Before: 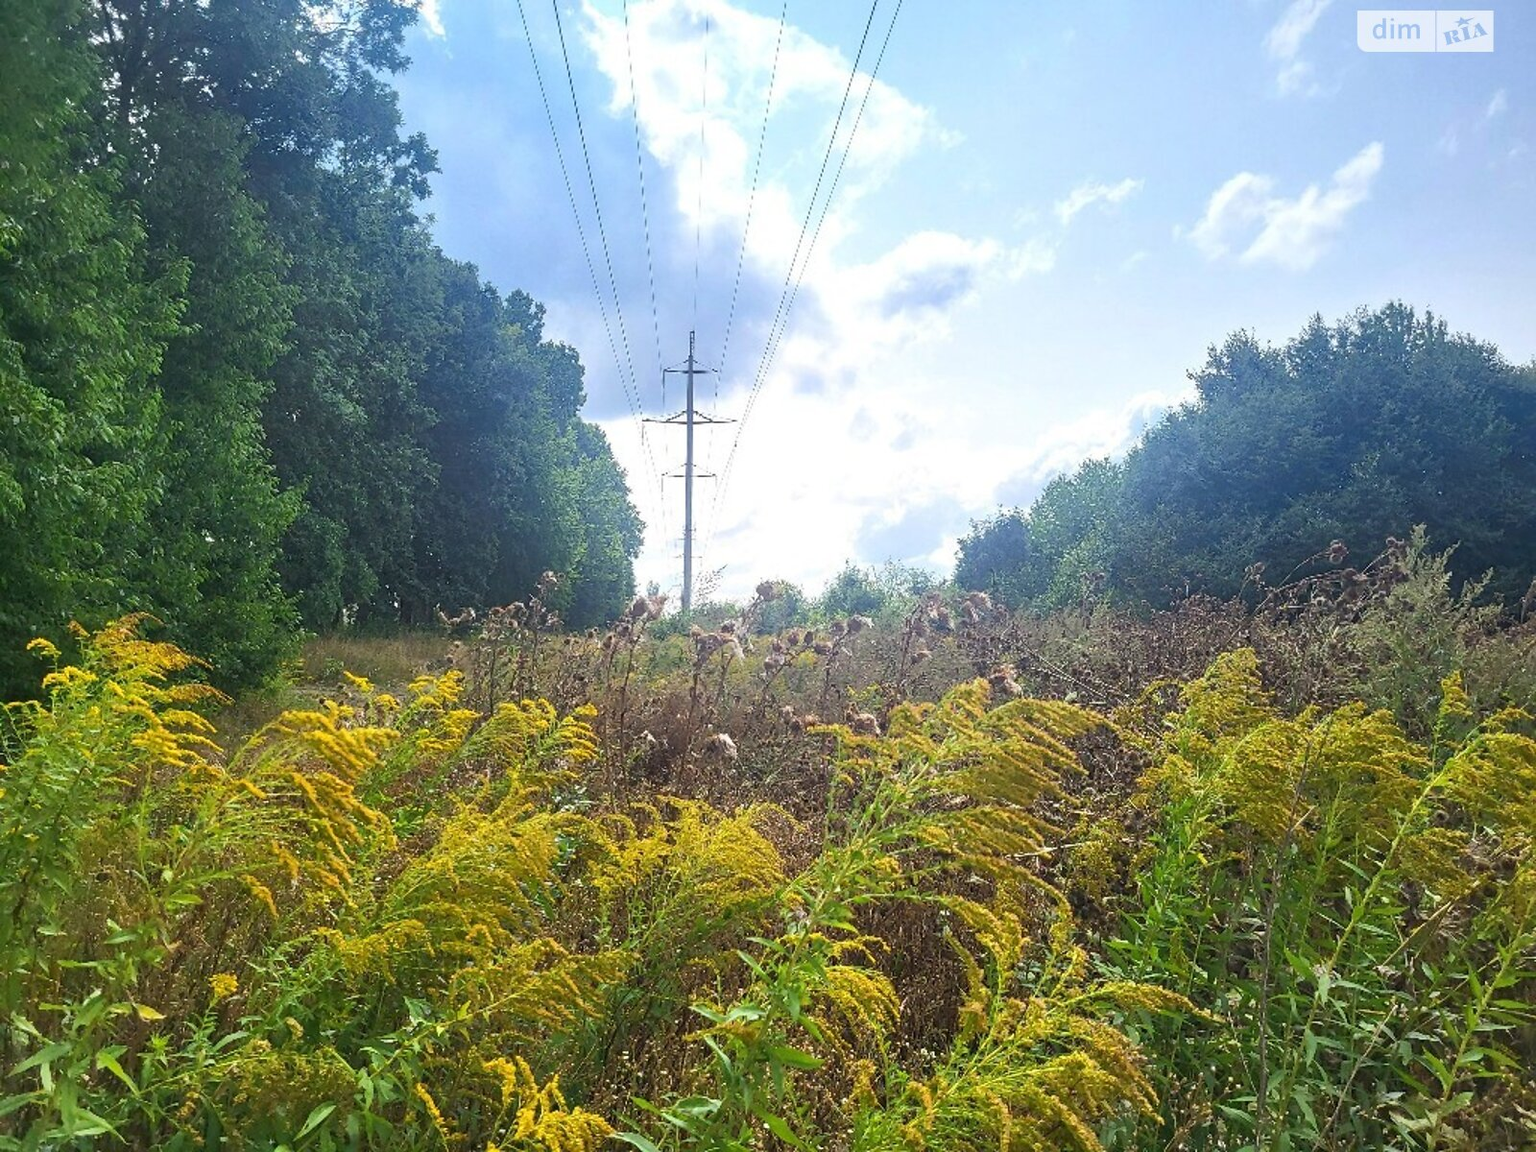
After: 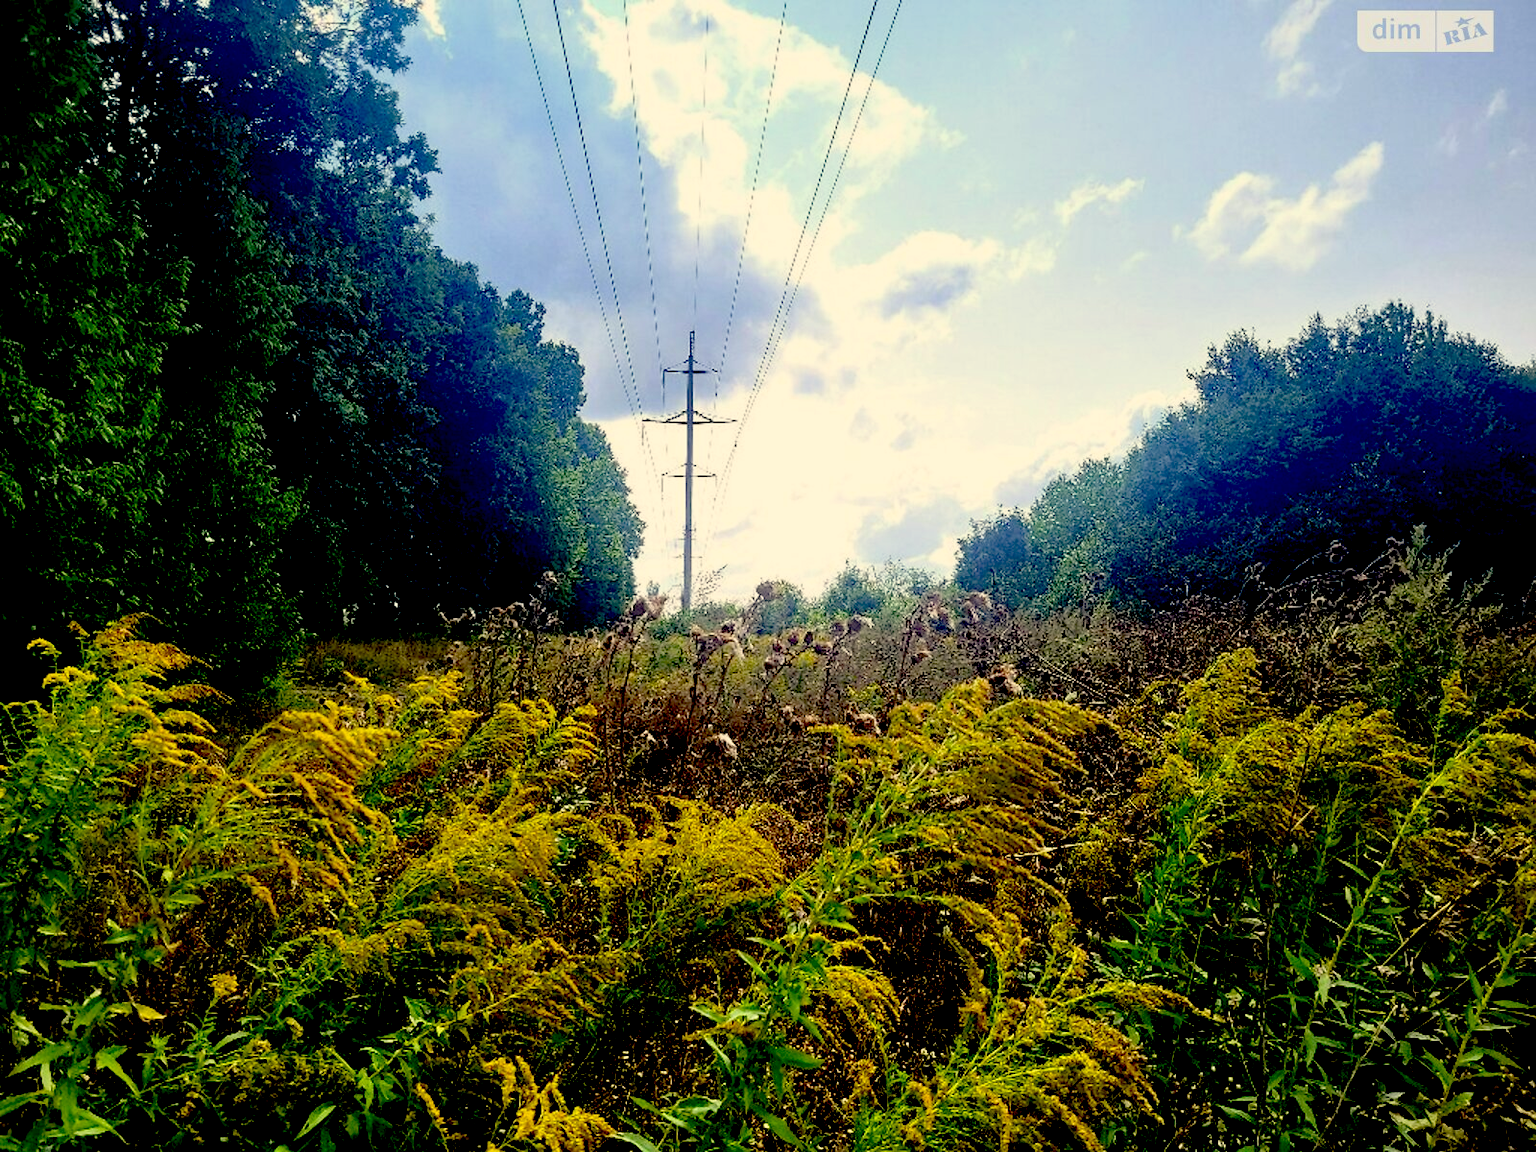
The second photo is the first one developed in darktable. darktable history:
exposure: black level correction 0.1, exposure -0.092 EV, compensate highlight preservation false
color correction: highlights a* 1.39, highlights b* 17.83
